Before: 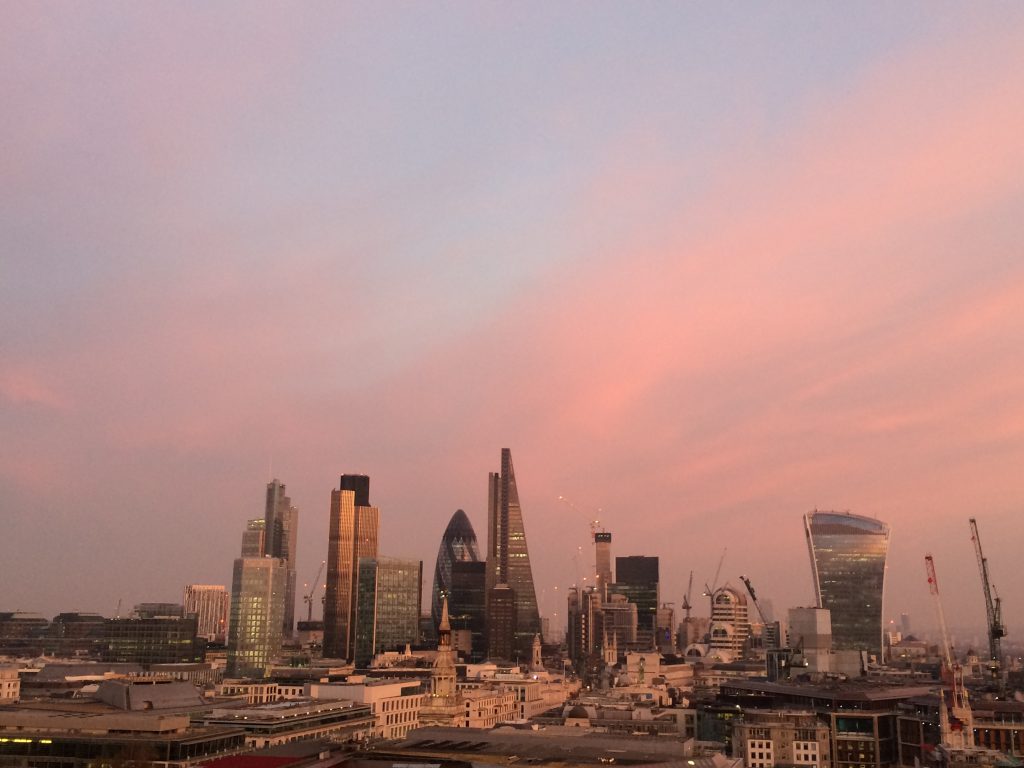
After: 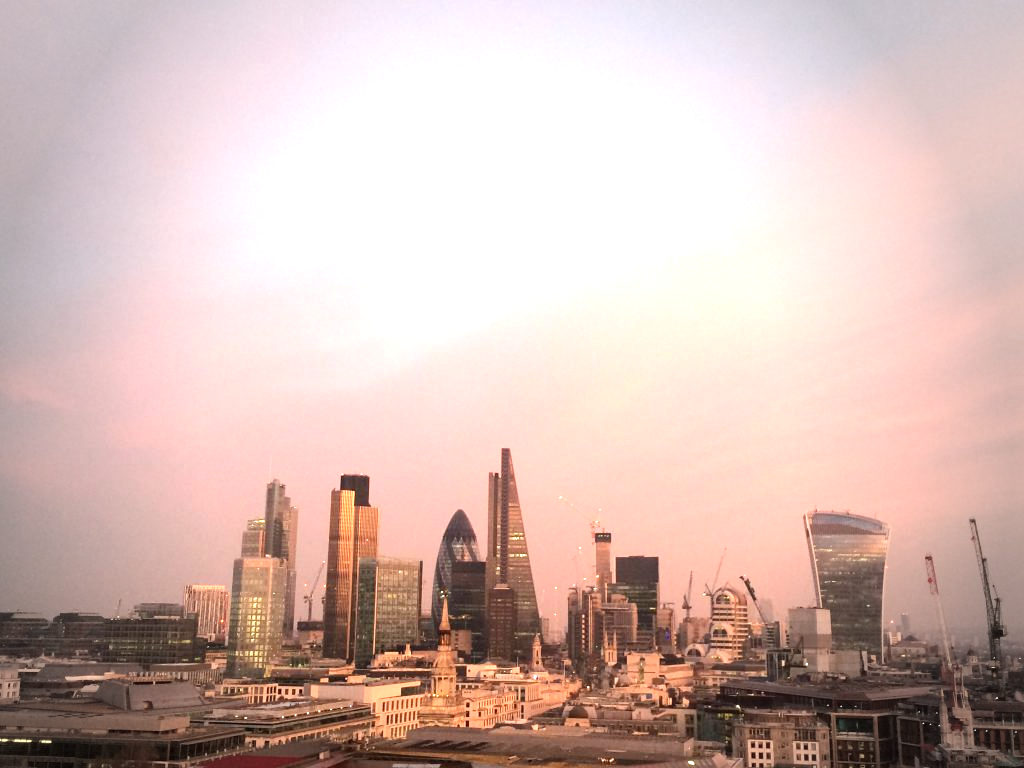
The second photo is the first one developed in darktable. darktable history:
vignetting: fall-off start 64.63%, center (-0.034, 0.148), width/height ratio 0.881
exposure: exposure 1.25 EV, compensate exposure bias true, compensate highlight preservation false
